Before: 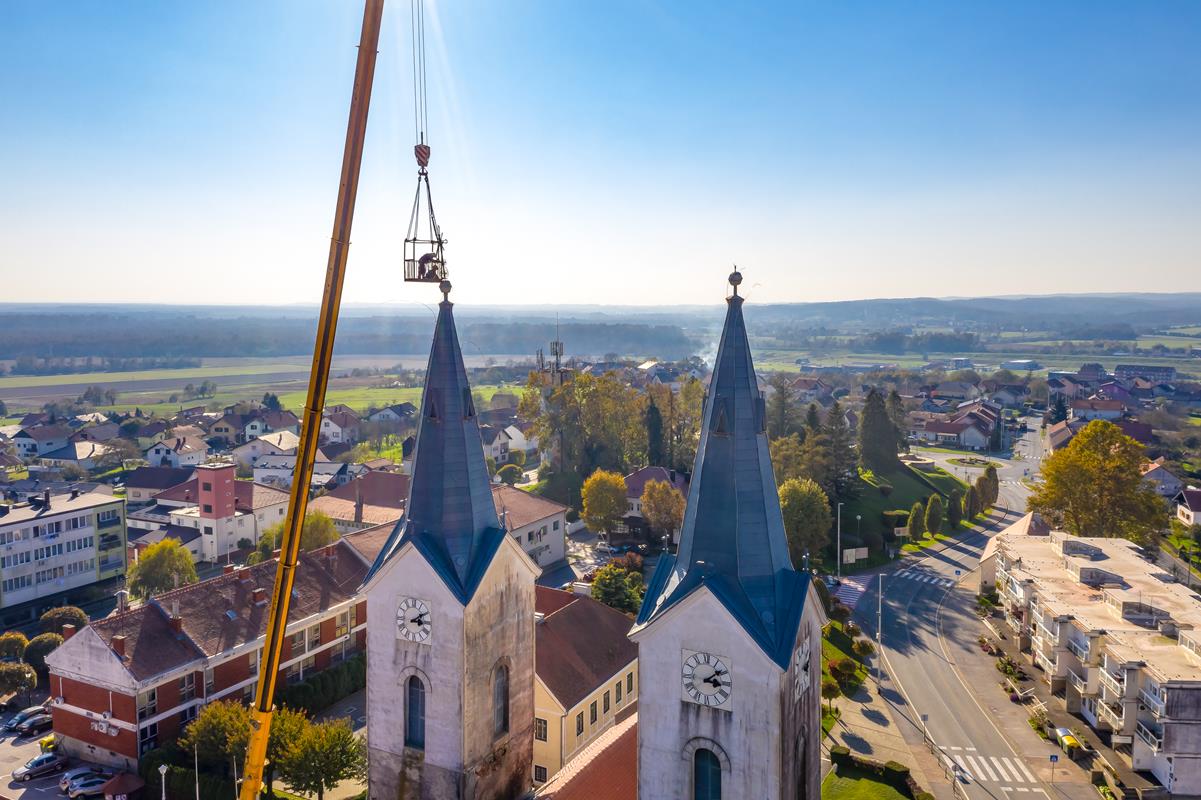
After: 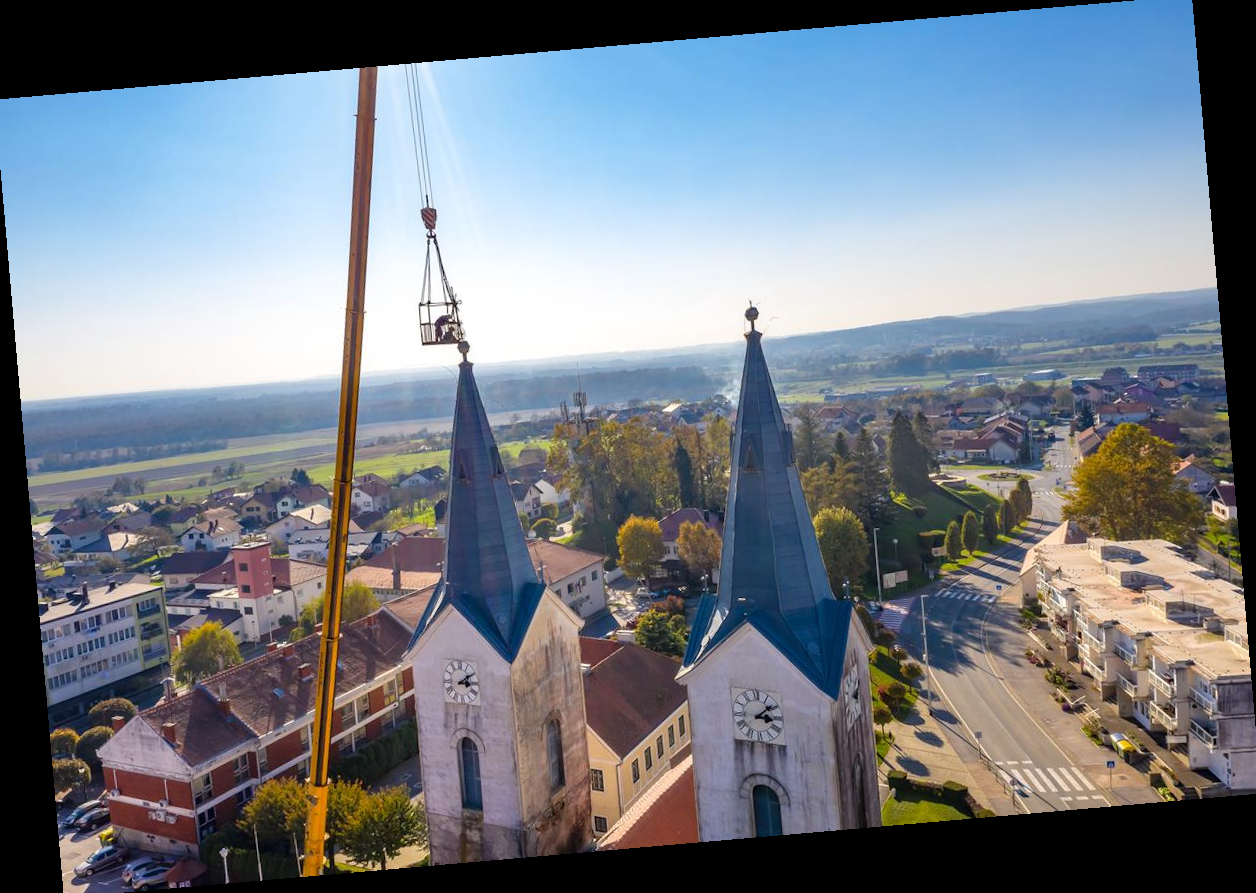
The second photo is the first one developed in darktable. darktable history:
white balance: emerald 1
rotate and perspective: rotation -4.98°, automatic cropping off
crop: left 0.434%, top 0.485%, right 0.244%, bottom 0.386%
